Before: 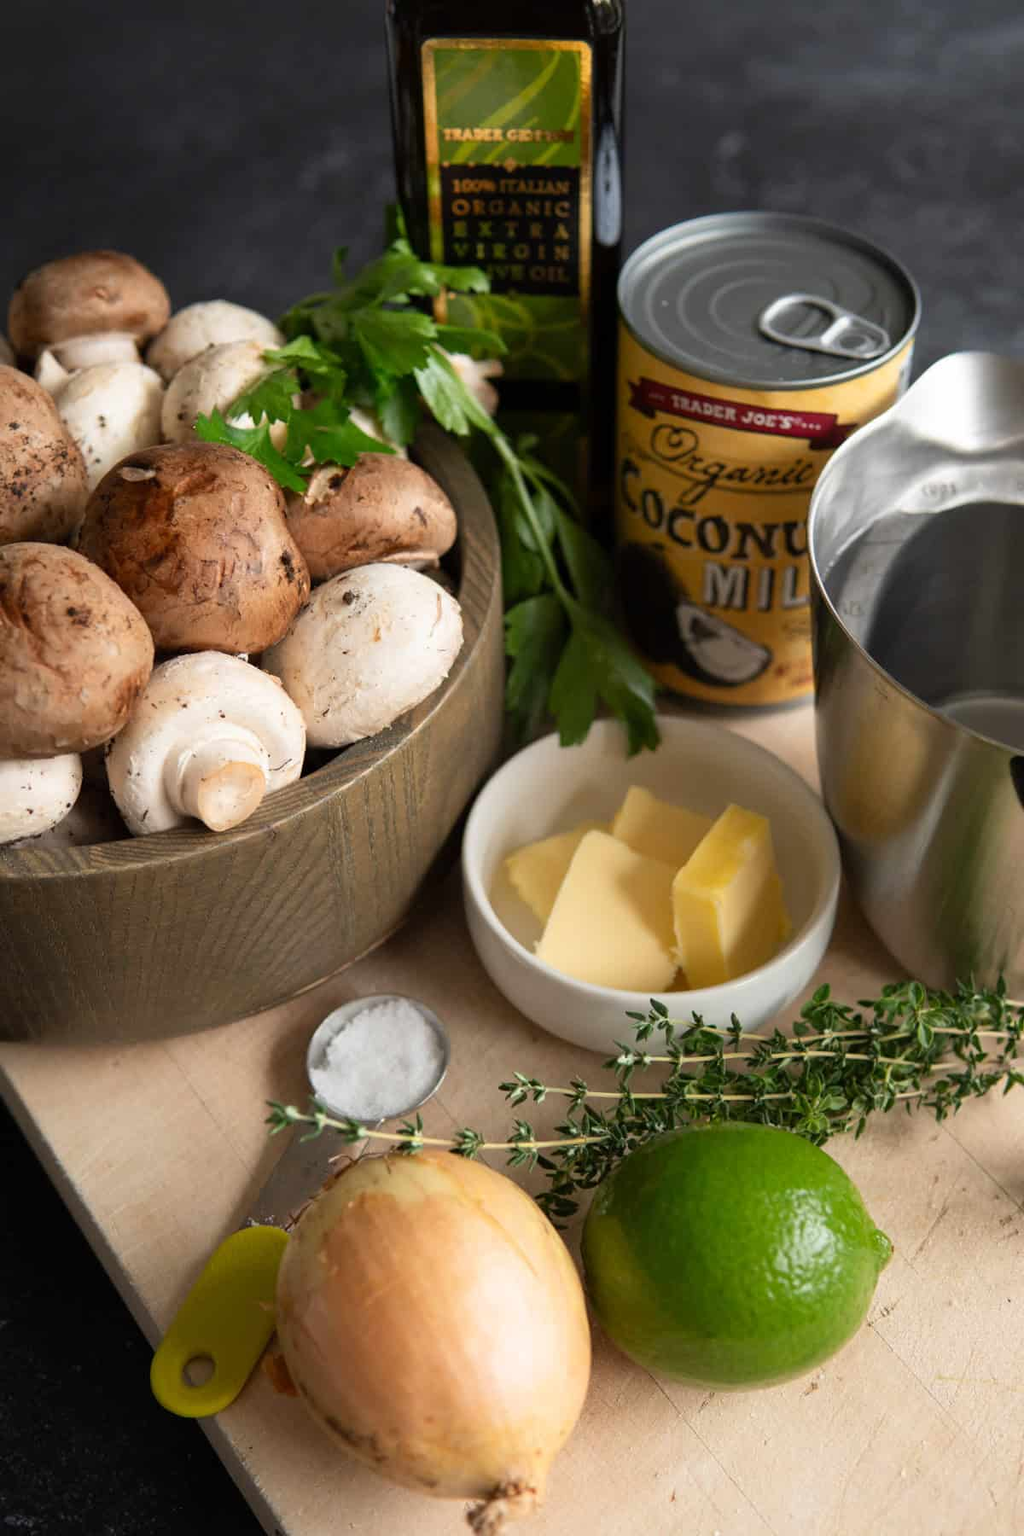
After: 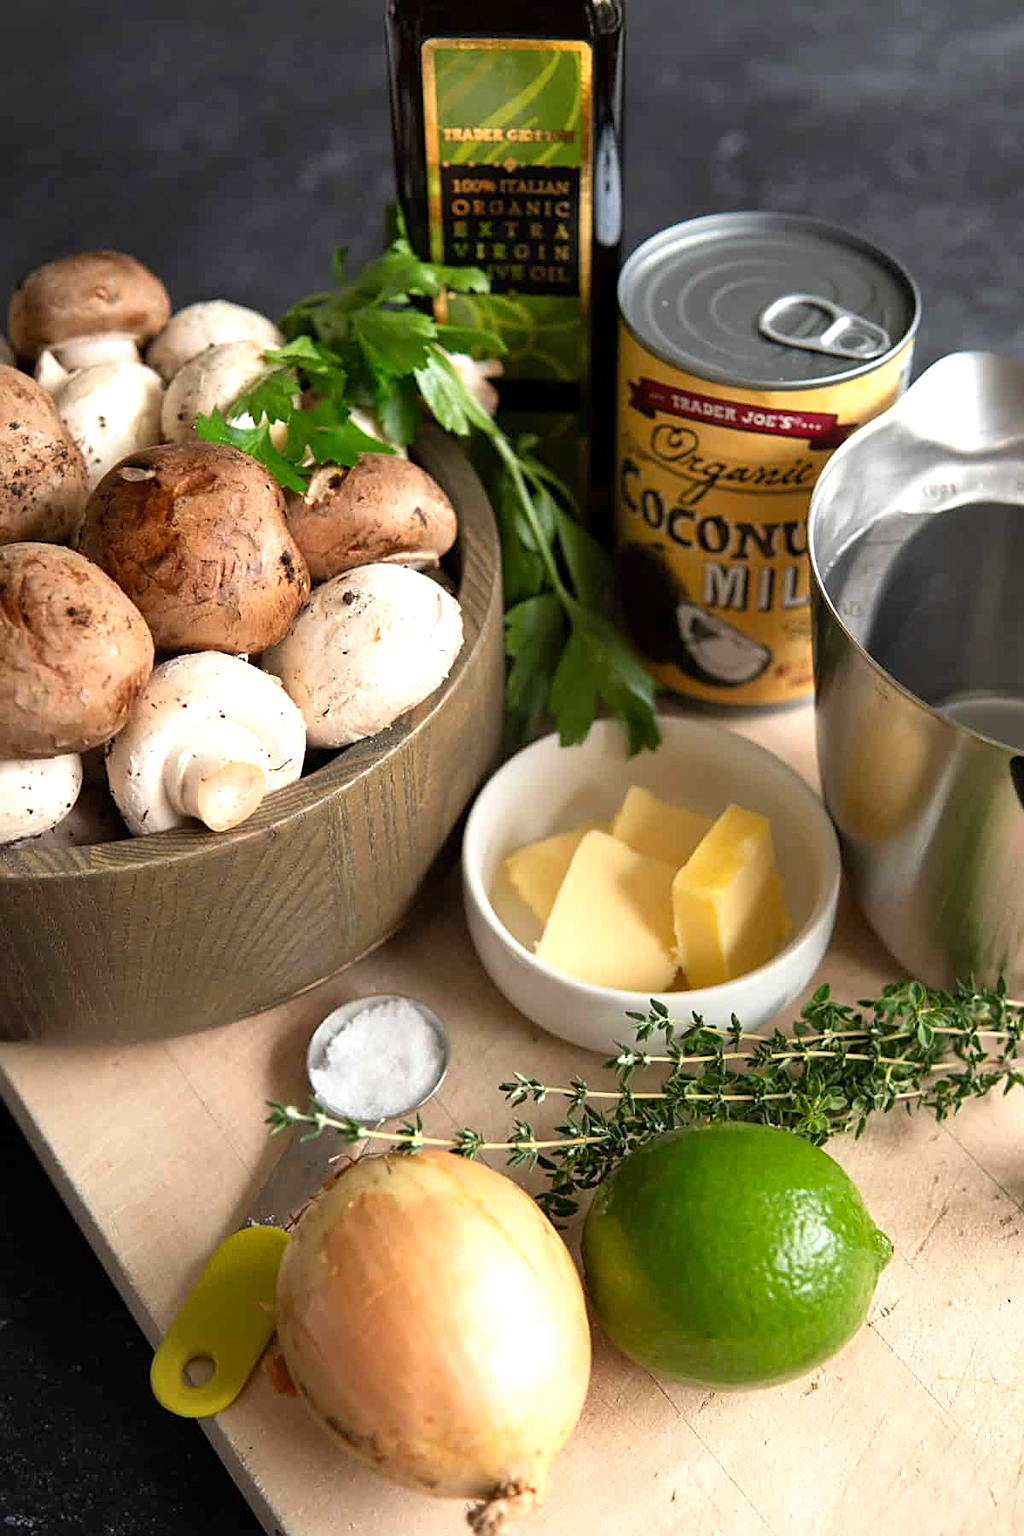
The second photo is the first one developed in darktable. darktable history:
exposure: black level correction 0.001, exposure 0.499 EV, compensate highlight preservation false
shadows and highlights: shadows 36.65, highlights -27.97, soften with gaussian
sharpen: on, module defaults
